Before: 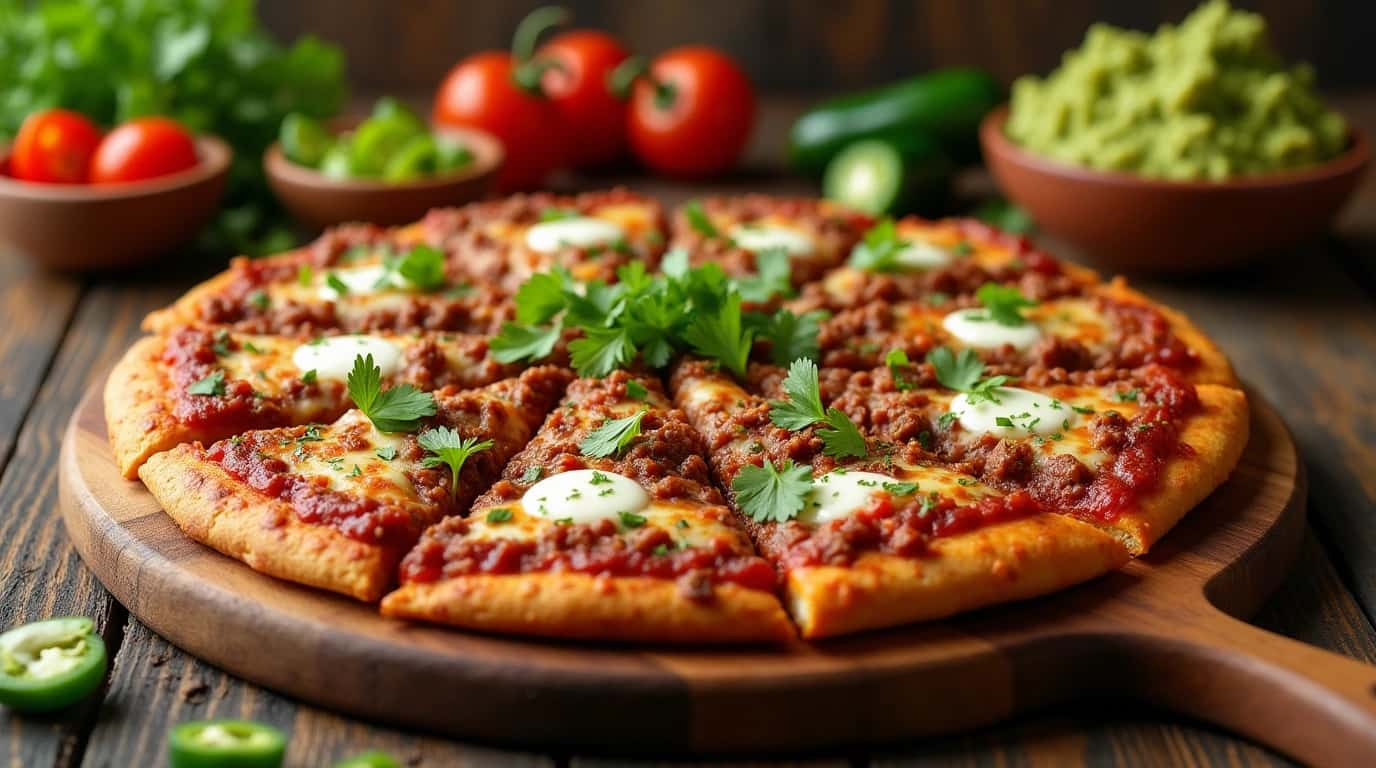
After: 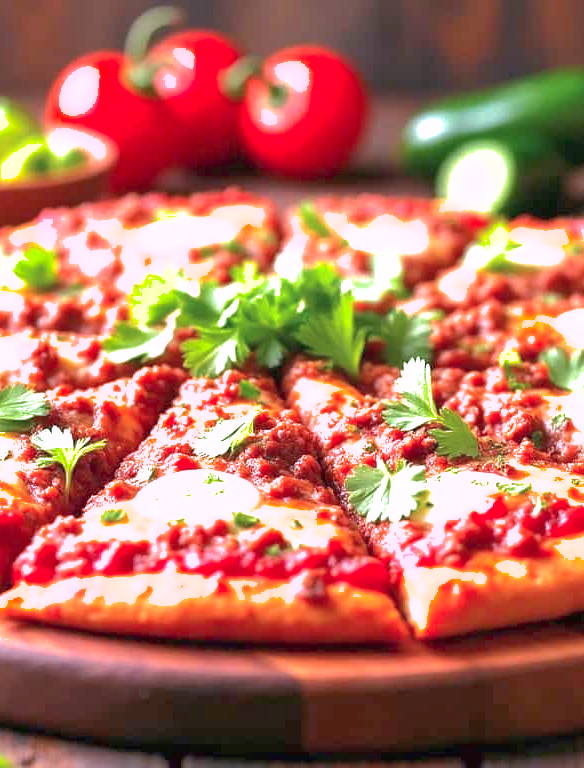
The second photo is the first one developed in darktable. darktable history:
exposure: black level correction 0, exposure 1.744 EV, compensate highlight preservation false
crop: left 28.188%, right 29.341%
color correction: highlights a* 15.88, highlights b* -20.83
shadows and highlights: on, module defaults
